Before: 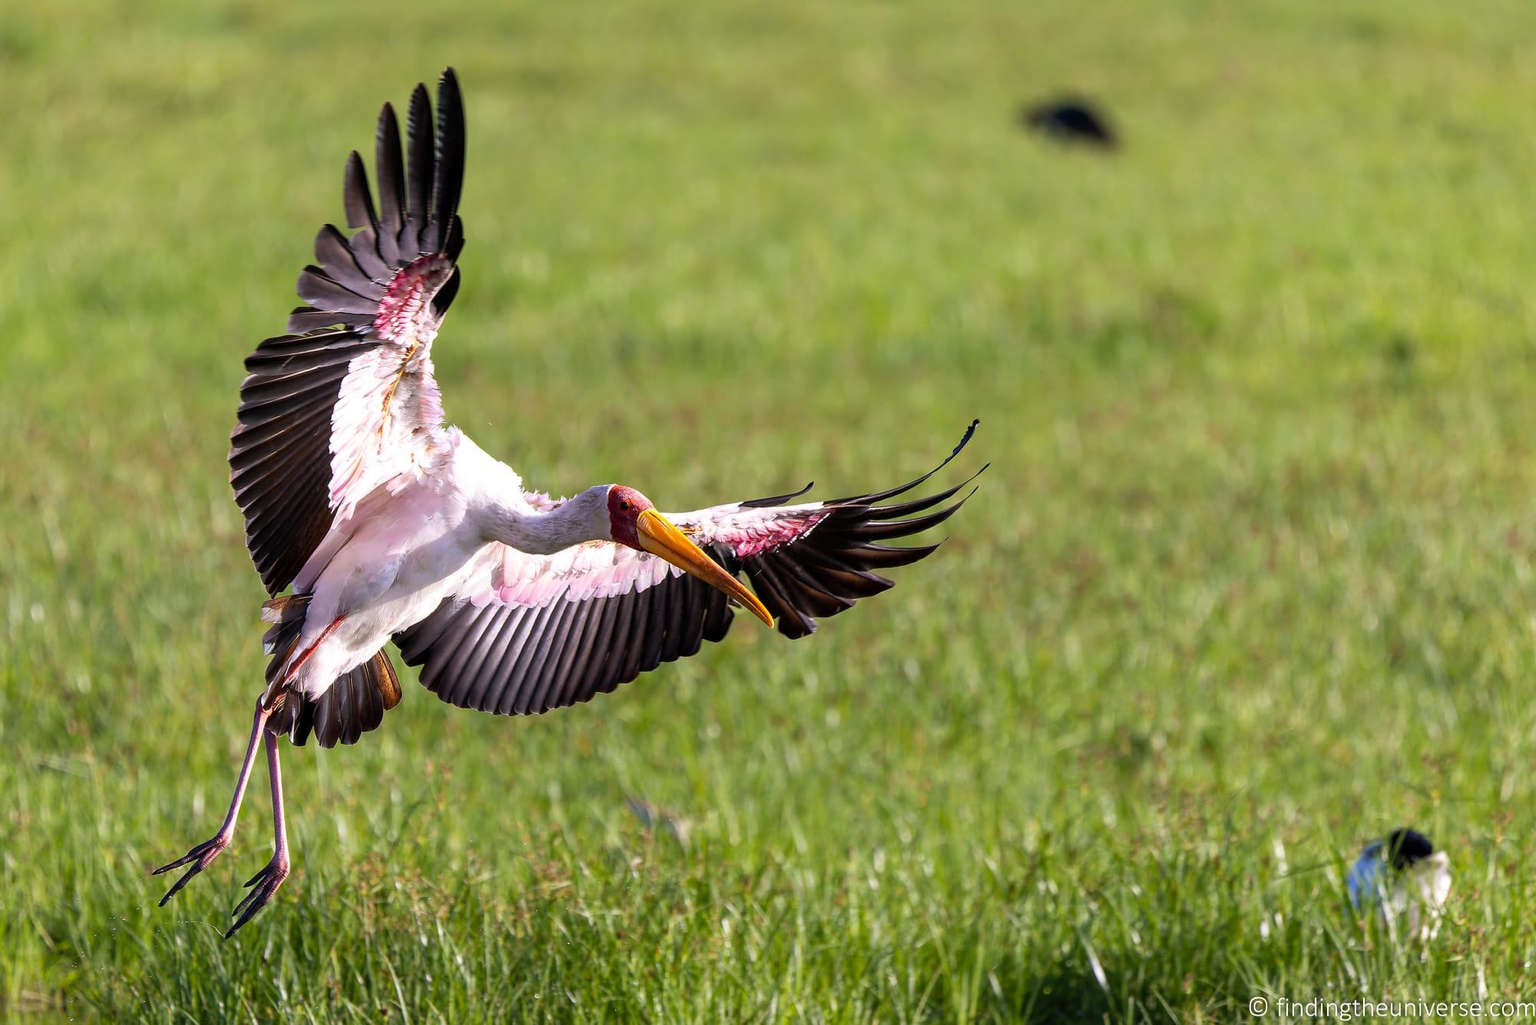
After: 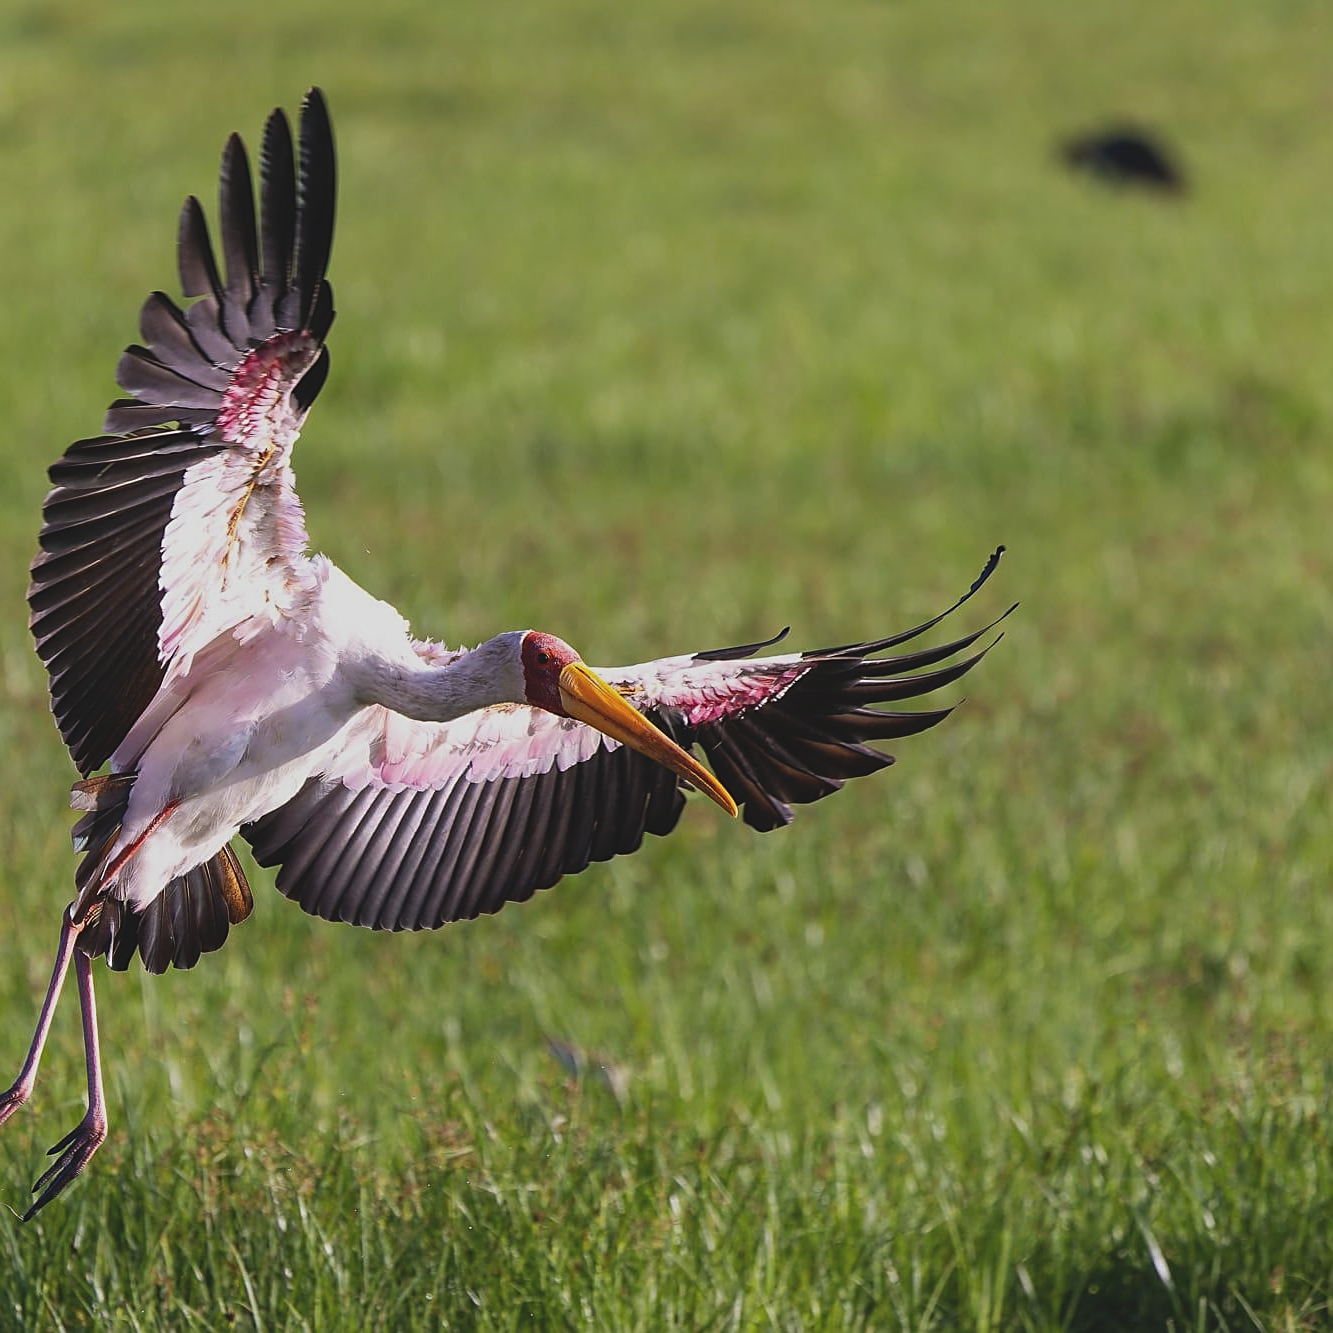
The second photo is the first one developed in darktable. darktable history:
sharpen: on, module defaults
exposure: black level correction -0.015, exposure -0.5 EV, compensate highlight preservation false
crop and rotate: left 13.537%, right 19.796%
